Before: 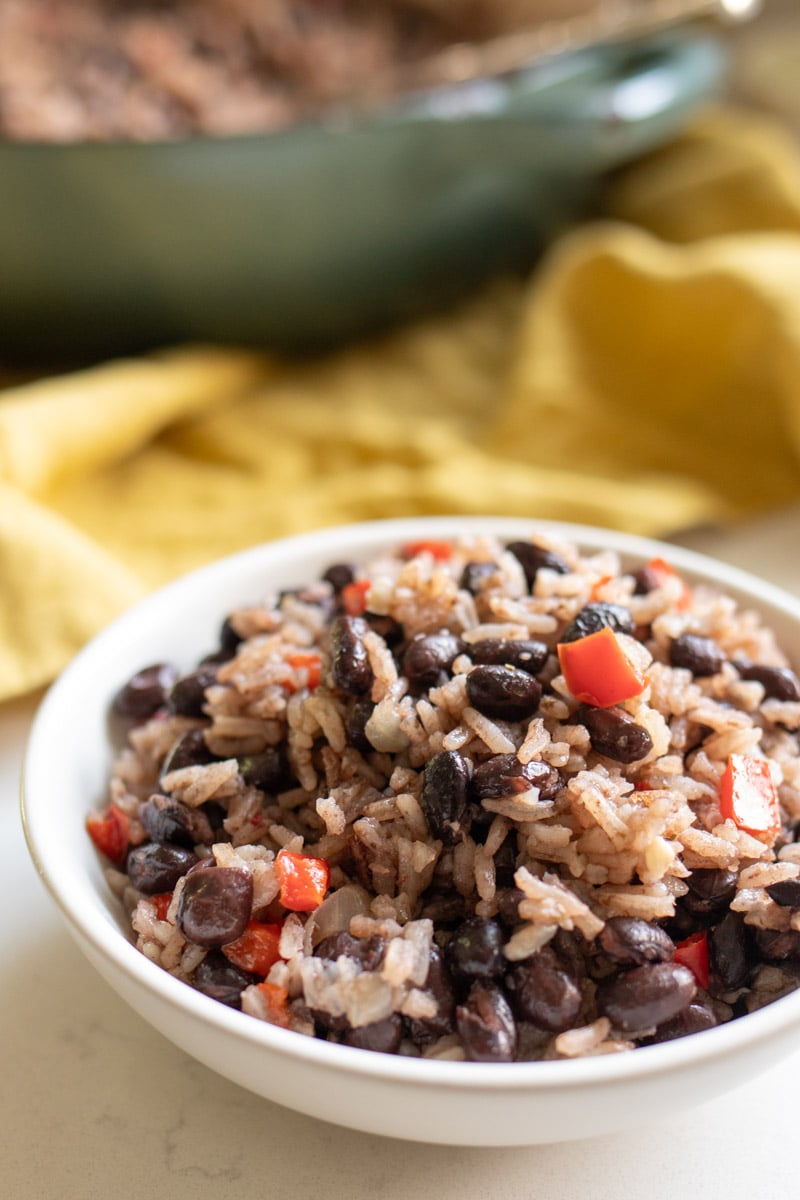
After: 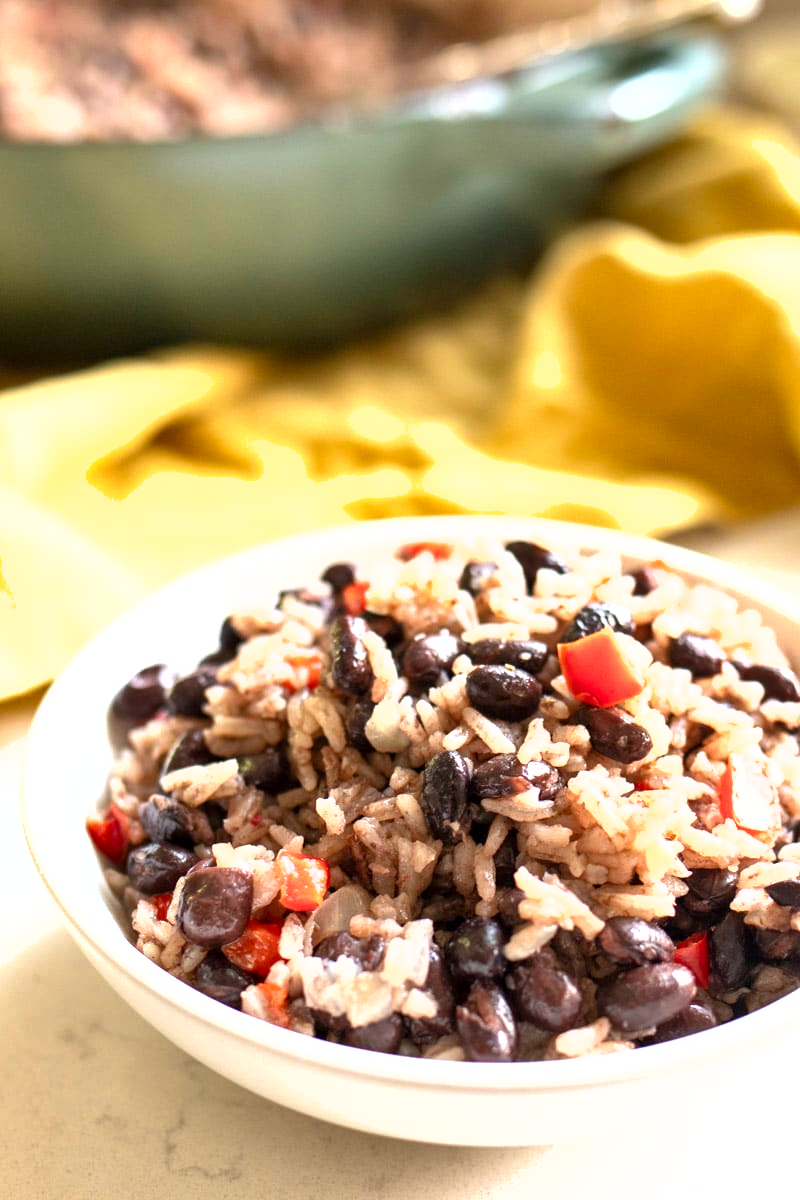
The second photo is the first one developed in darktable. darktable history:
shadows and highlights: low approximation 0.01, soften with gaussian
exposure: black level correction 0.001, exposure 1.116 EV, compensate highlight preservation false
